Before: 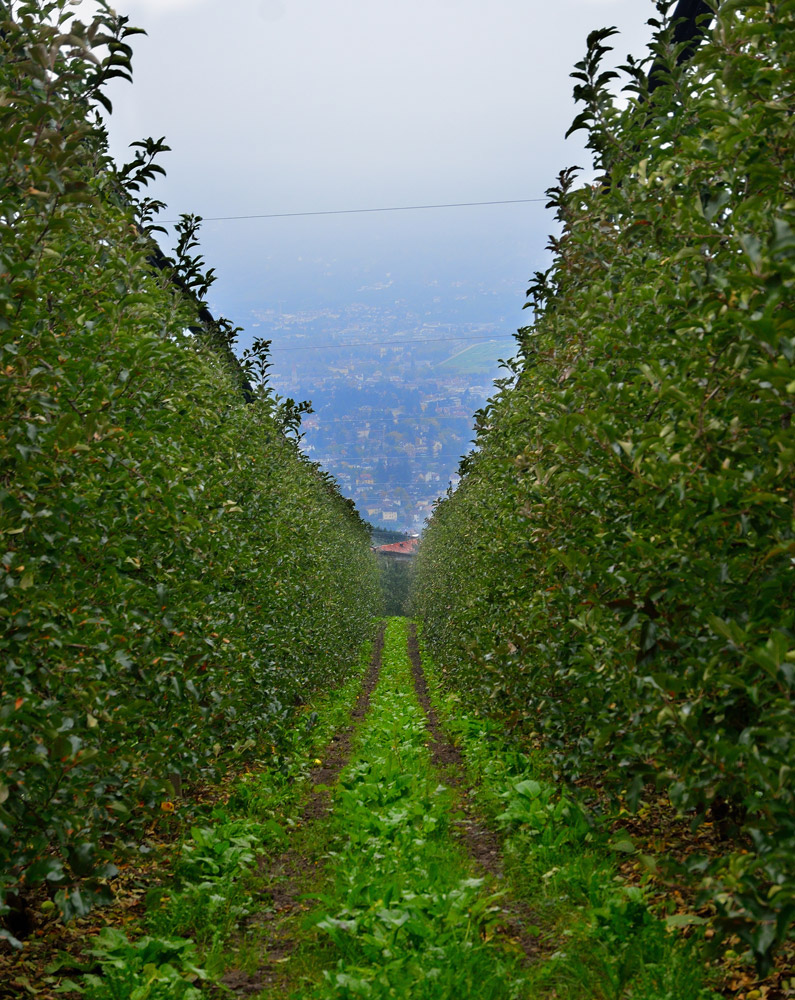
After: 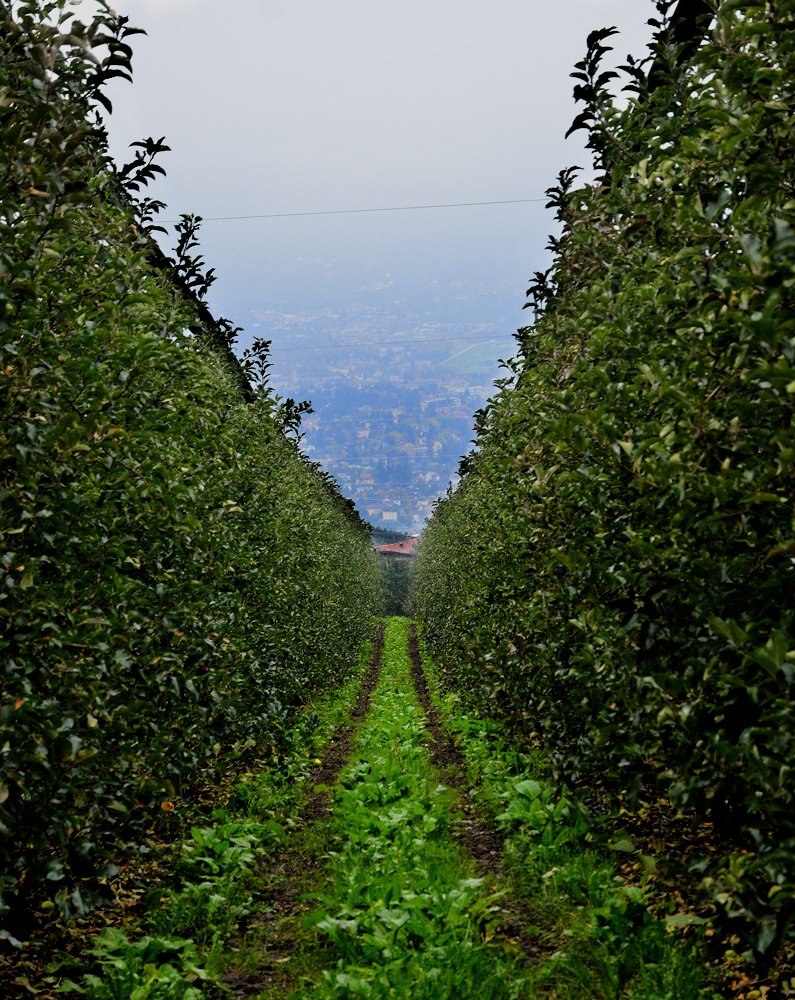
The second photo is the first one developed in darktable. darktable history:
filmic rgb: black relative exposure -5.15 EV, white relative exposure 3.98 EV, hardness 2.88, contrast 1.299, highlights saturation mix -30.92%
